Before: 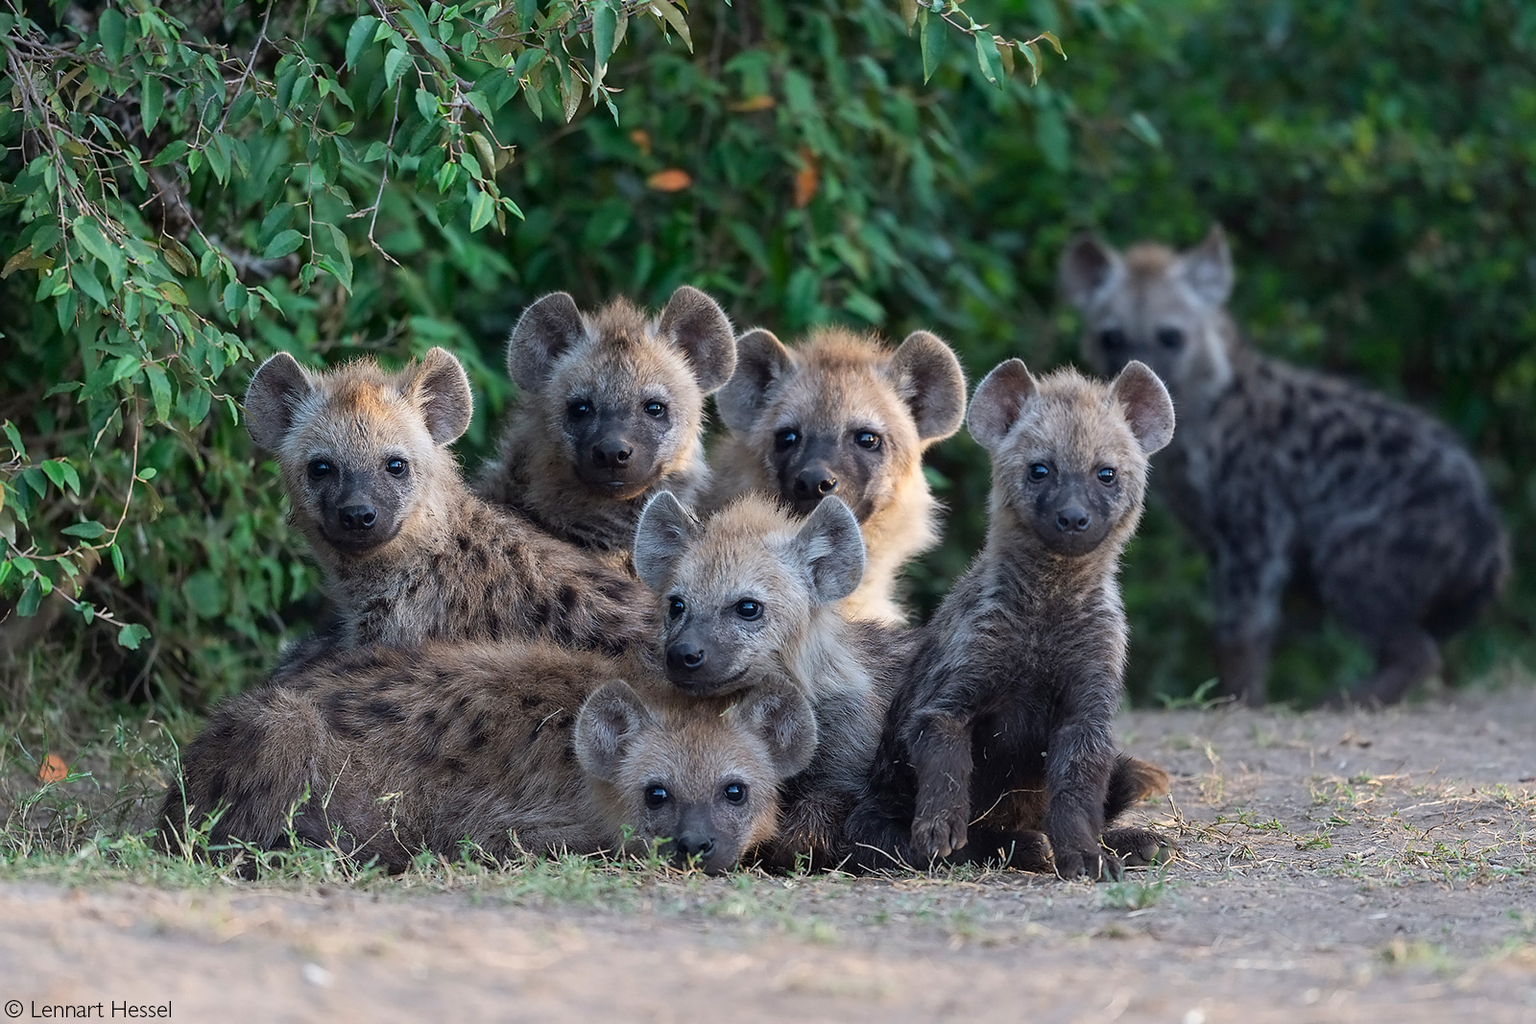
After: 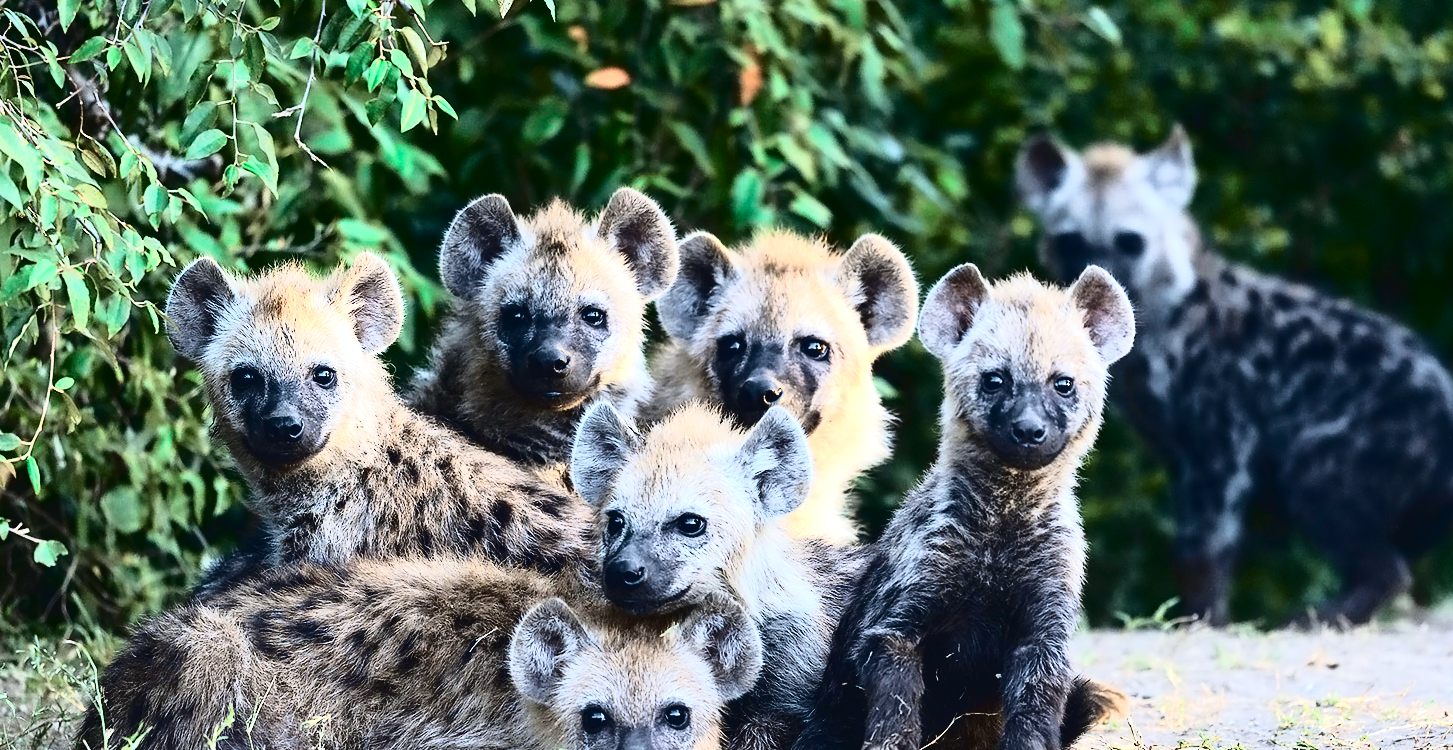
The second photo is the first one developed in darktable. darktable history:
shadows and highlights: shadows 5, soften with gaussian
tone curve: curves: ch0 [(0, 0.032) (0.078, 0.052) (0.236, 0.168) (0.43, 0.472) (0.508, 0.566) (0.66, 0.754) (0.79, 0.883) (0.994, 0.974)]; ch1 [(0, 0) (0.161, 0.092) (0.35, 0.33) (0.379, 0.401) (0.456, 0.456) (0.508, 0.501) (0.547, 0.531) (0.573, 0.563) (0.625, 0.602) (0.718, 0.734) (1, 1)]; ch2 [(0, 0) (0.369, 0.427) (0.44, 0.434) (0.502, 0.501) (0.54, 0.537) (0.586, 0.59) (0.621, 0.604) (1, 1)], color space Lab, independent channels, preserve colors none
contrast brightness saturation: contrast 0.28
velvia: on, module defaults
exposure: exposure 0.999 EV, compensate highlight preservation false
crop: left 5.596%, top 10.314%, right 3.534%, bottom 19.395%
